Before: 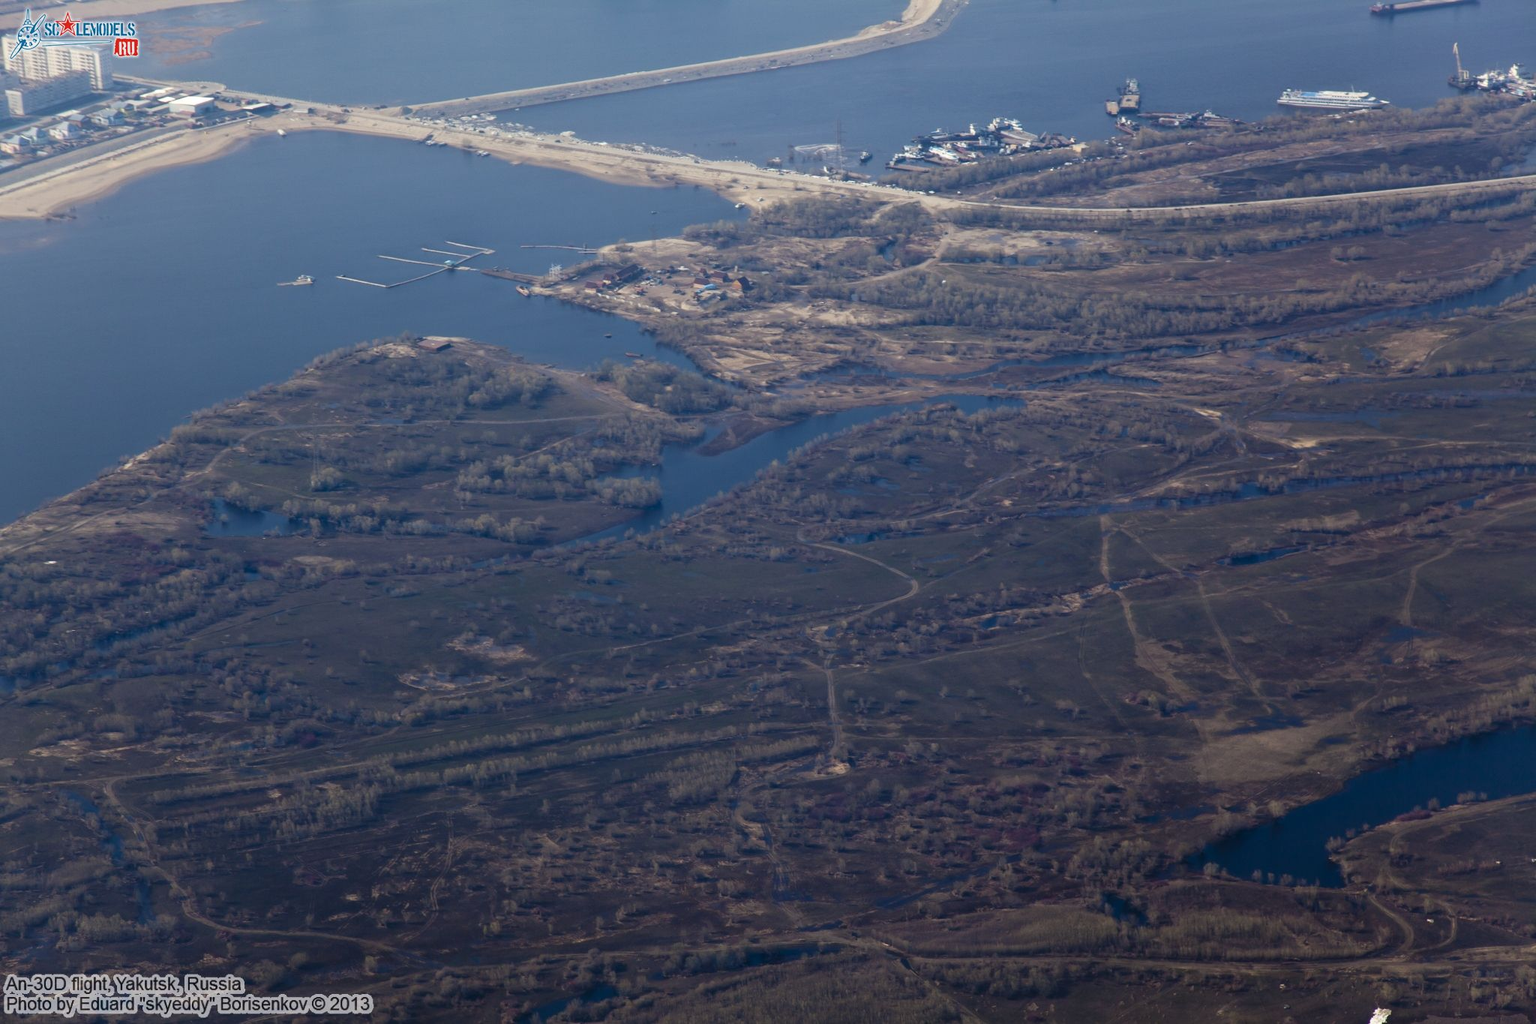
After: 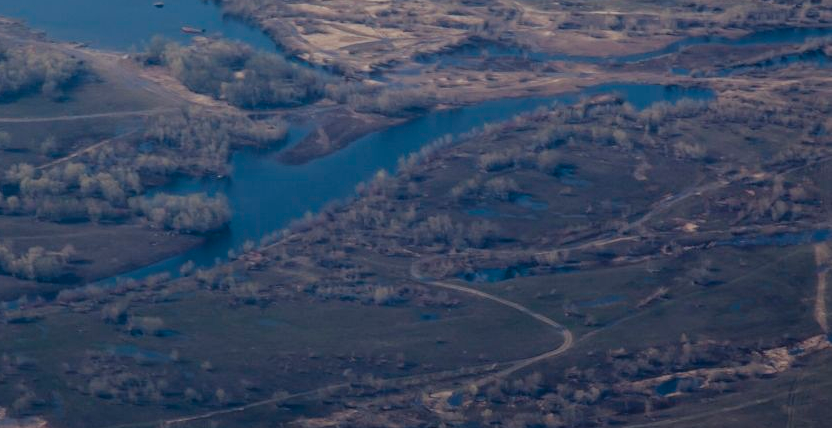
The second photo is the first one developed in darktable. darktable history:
crop: left 31.857%, top 32.506%, right 27.509%, bottom 36.126%
filmic rgb: black relative exposure -7.65 EV, white relative exposure 4.56 EV, hardness 3.61, contrast 0.986
